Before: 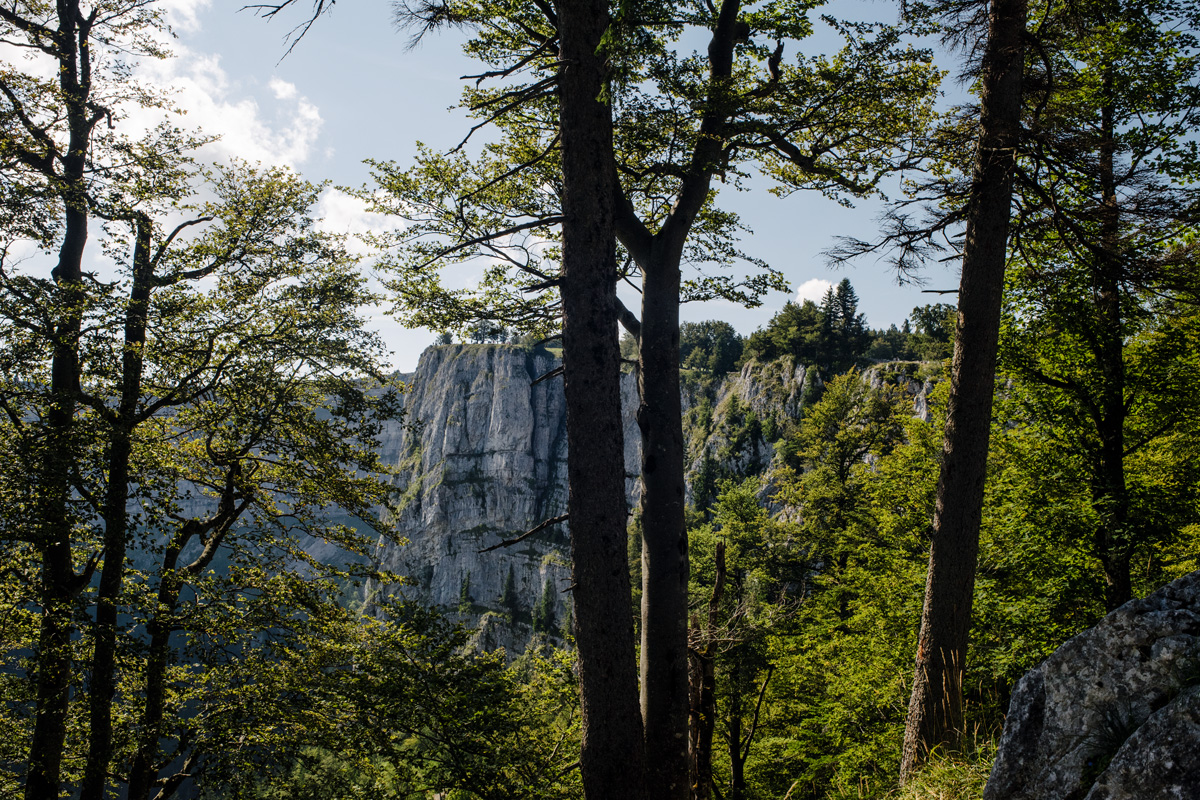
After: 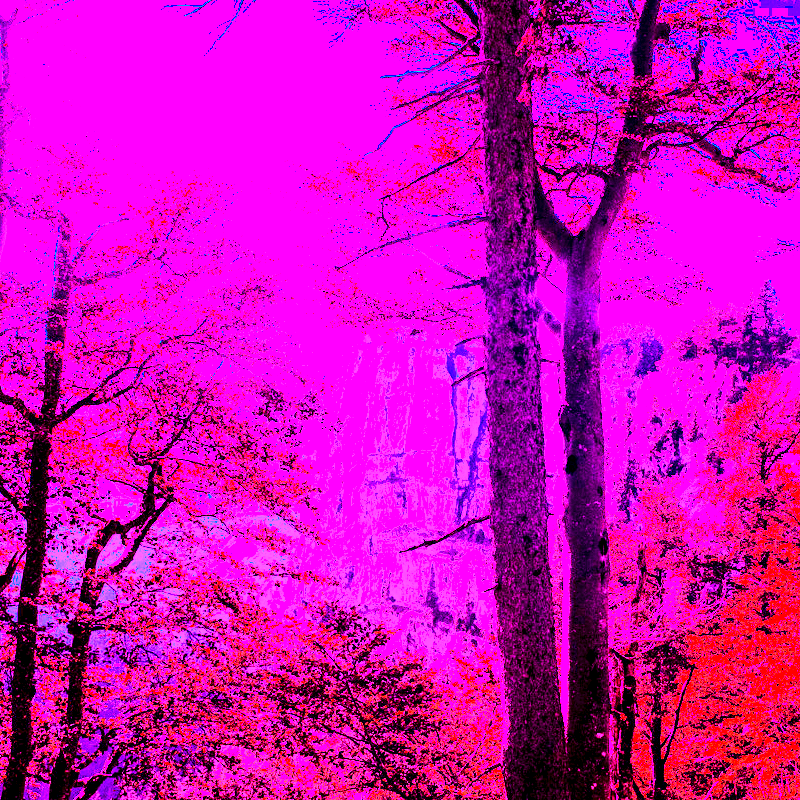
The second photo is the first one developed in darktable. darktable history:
crop and rotate: left 6.617%, right 26.717%
white balance: red 8, blue 8
local contrast: highlights 123%, shadows 126%, detail 140%, midtone range 0.254
tone curve: curves: ch0 [(0, 0.008) (0.081, 0.044) (0.177, 0.123) (0.283, 0.253) (0.416, 0.449) (0.495, 0.524) (0.661, 0.756) (0.796, 0.859) (1, 0.951)]; ch1 [(0, 0) (0.161, 0.092) (0.35, 0.33) (0.392, 0.392) (0.427, 0.426) (0.479, 0.472) (0.505, 0.5) (0.521, 0.524) (0.567, 0.556) (0.583, 0.588) (0.625, 0.627) (0.678, 0.733) (1, 1)]; ch2 [(0, 0) (0.346, 0.362) (0.404, 0.427) (0.502, 0.499) (0.531, 0.523) (0.544, 0.561) (0.58, 0.59) (0.629, 0.642) (0.717, 0.678) (1, 1)], color space Lab, independent channels, preserve colors none
